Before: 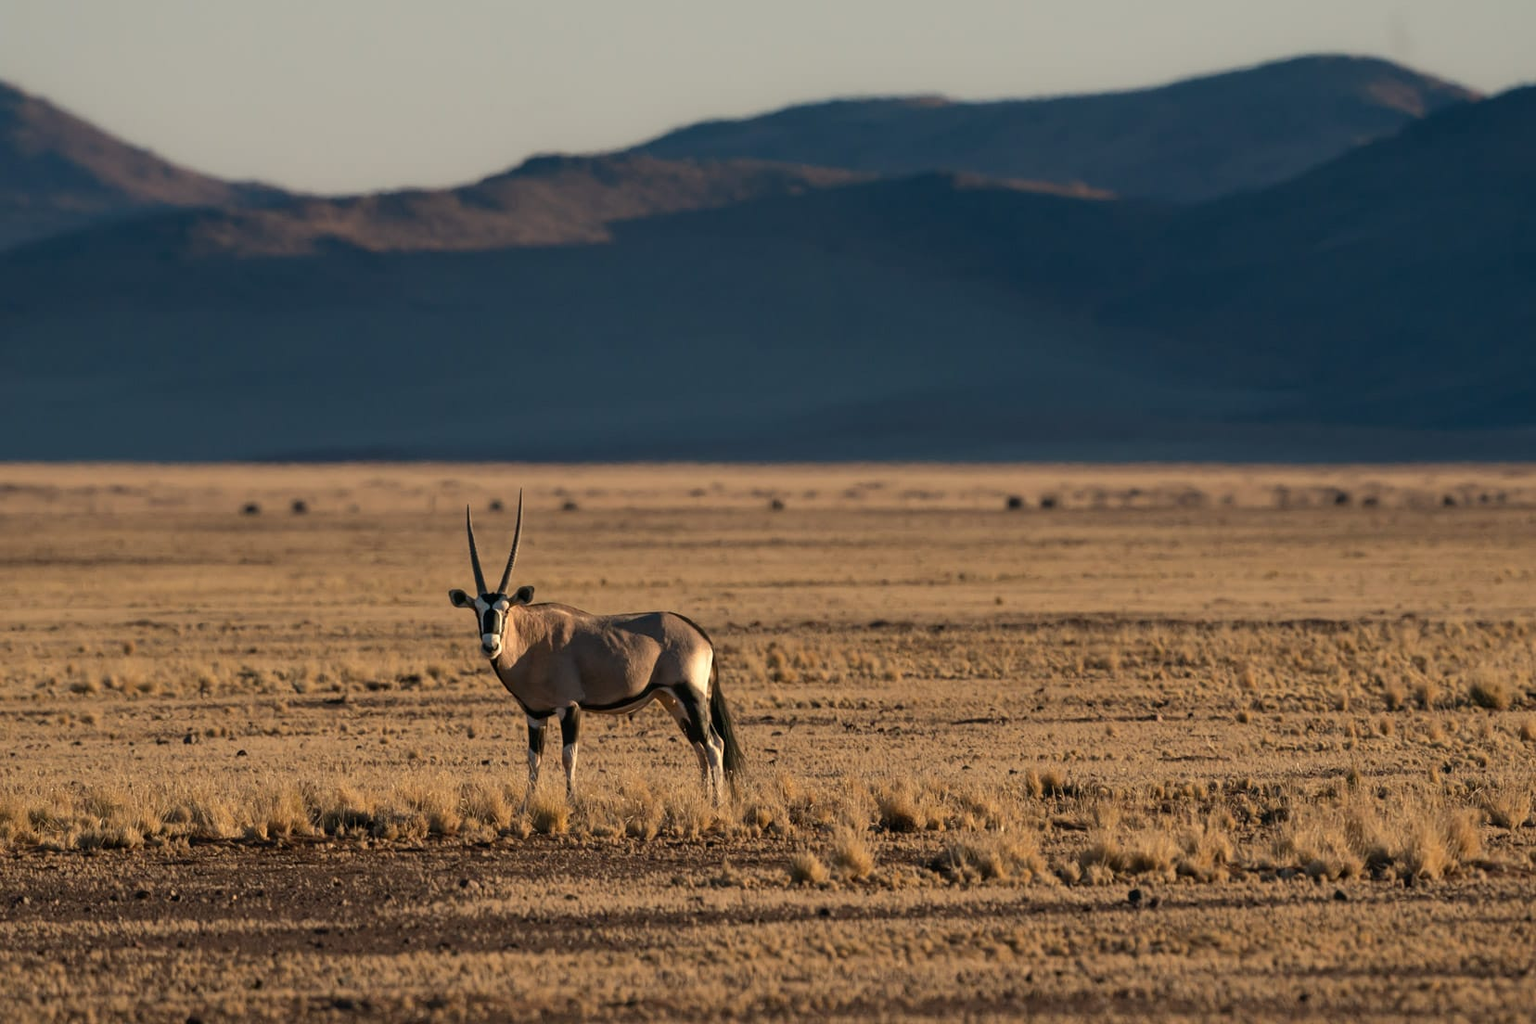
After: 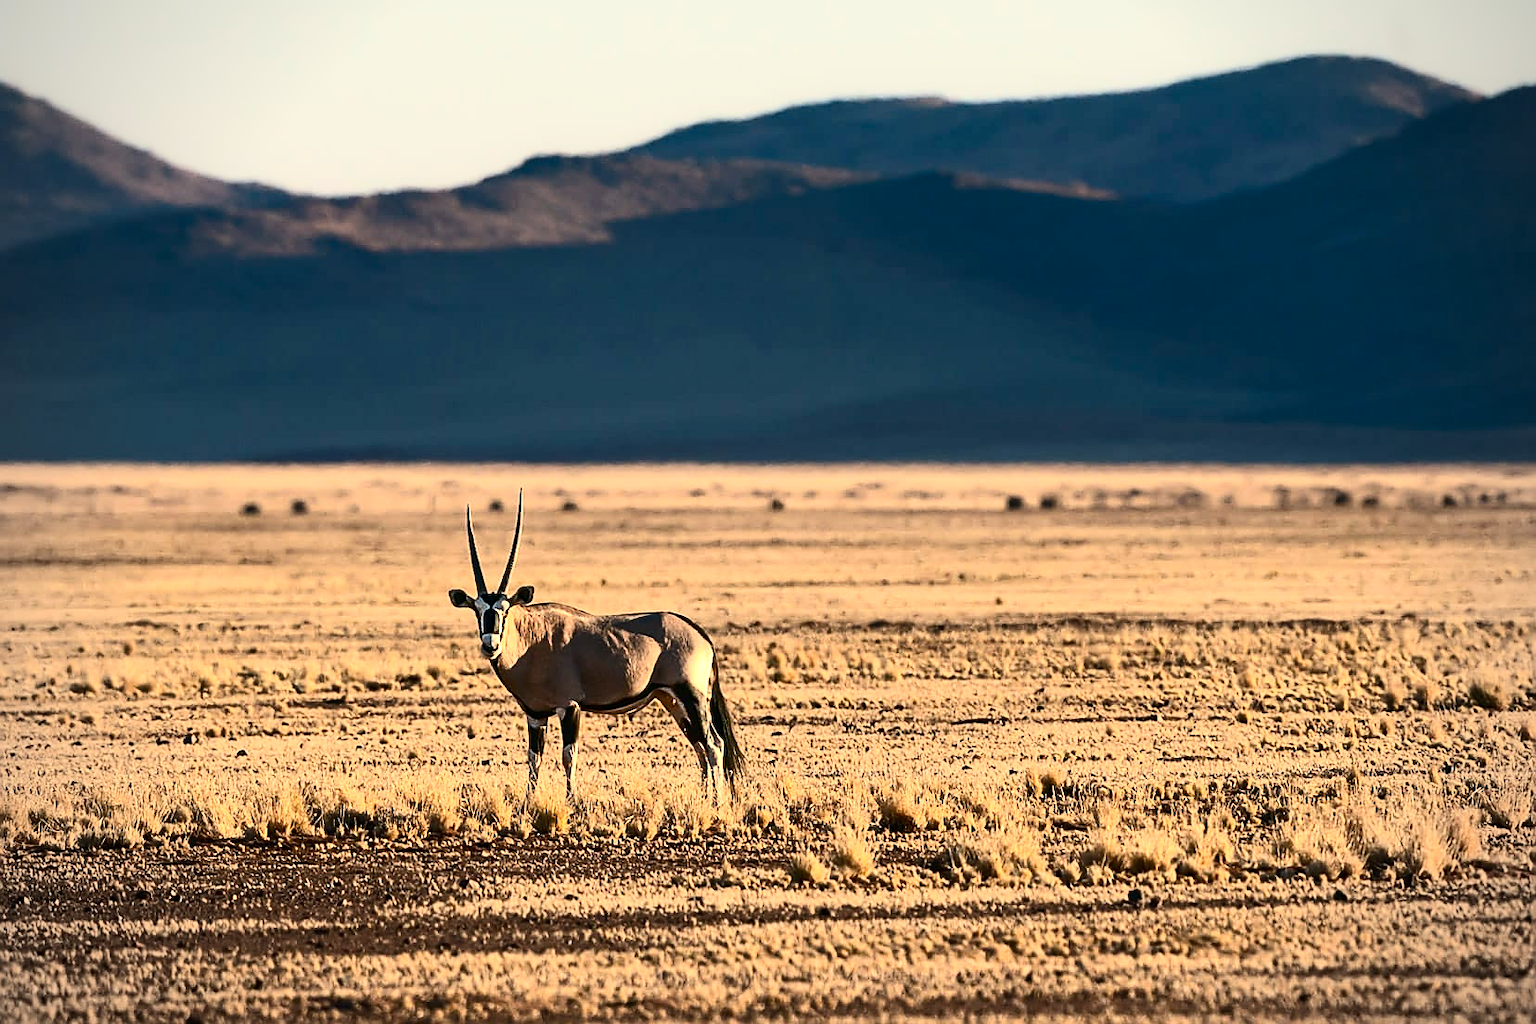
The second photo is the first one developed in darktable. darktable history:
exposure: black level correction 0, exposure 0.7 EV, compensate exposure bias true, compensate highlight preservation false
contrast brightness saturation: contrast 0.4, brightness 0.1, saturation 0.21
vignetting: fall-off radius 60.92%
sharpen: radius 1.4, amount 1.25, threshold 0.7
